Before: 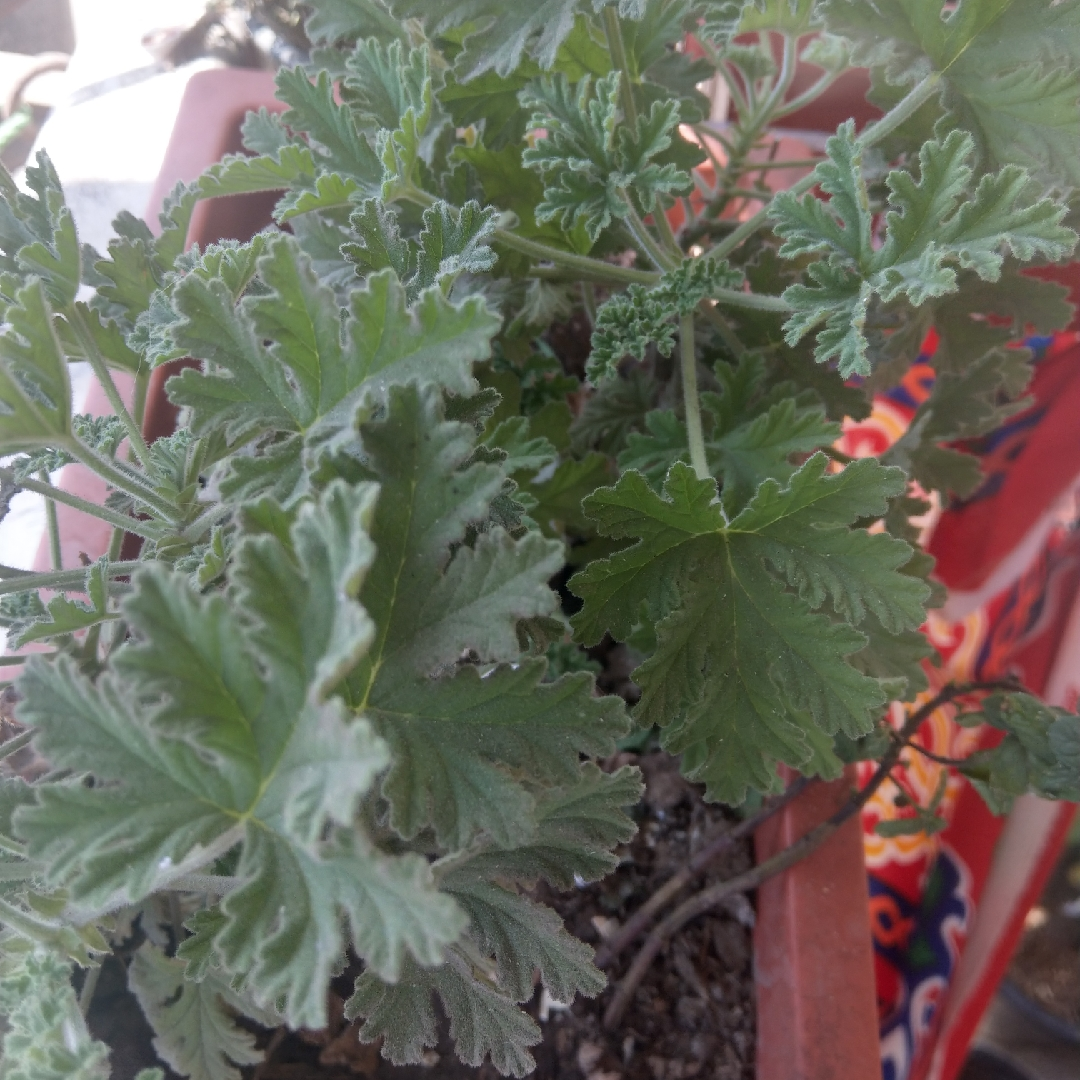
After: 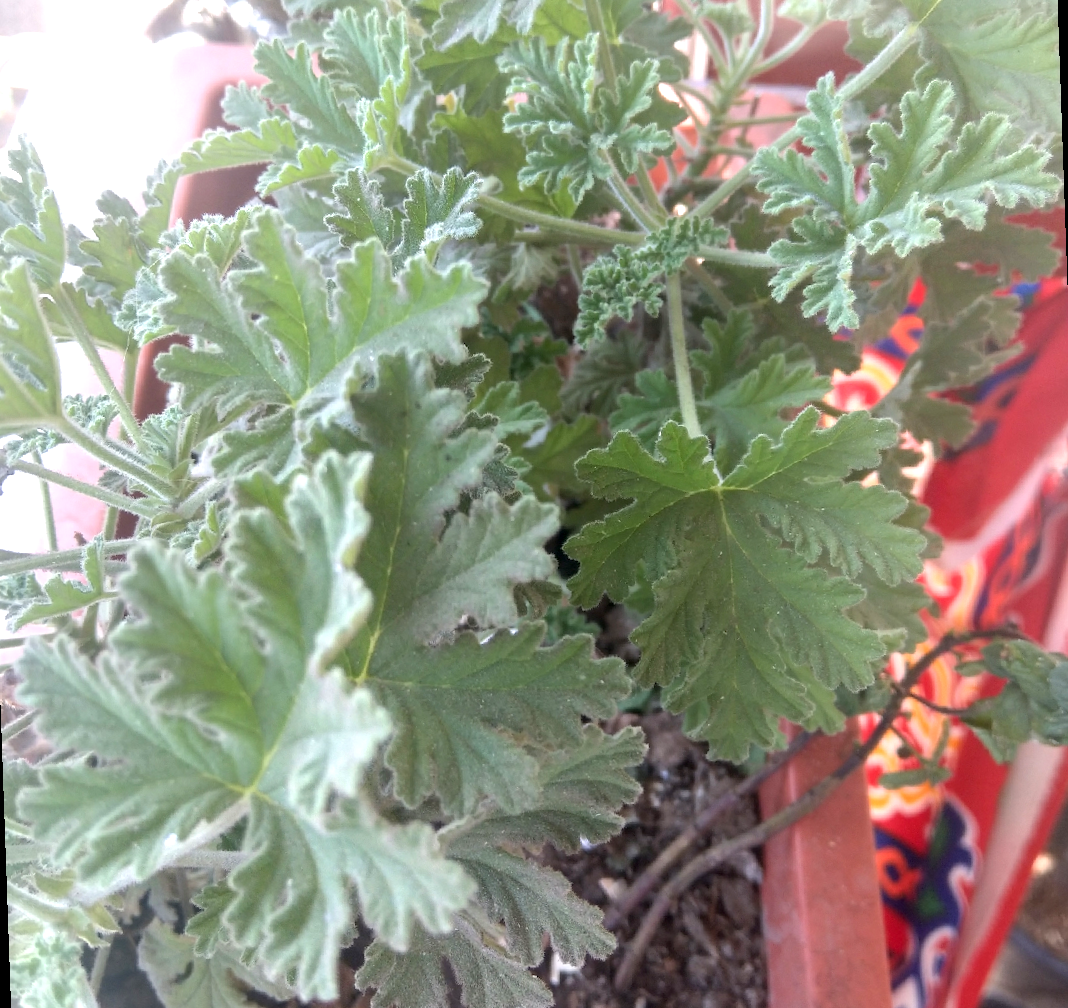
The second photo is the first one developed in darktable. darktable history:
rotate and perspective: rotation -2°, crop left 0.022, crop right 0.978, crop top 0.049, crop bottom 0.951
exposure: black level correction 0.001, exposure 1.129 EV, compensate exposure bias true, compensate highlight preservation false
